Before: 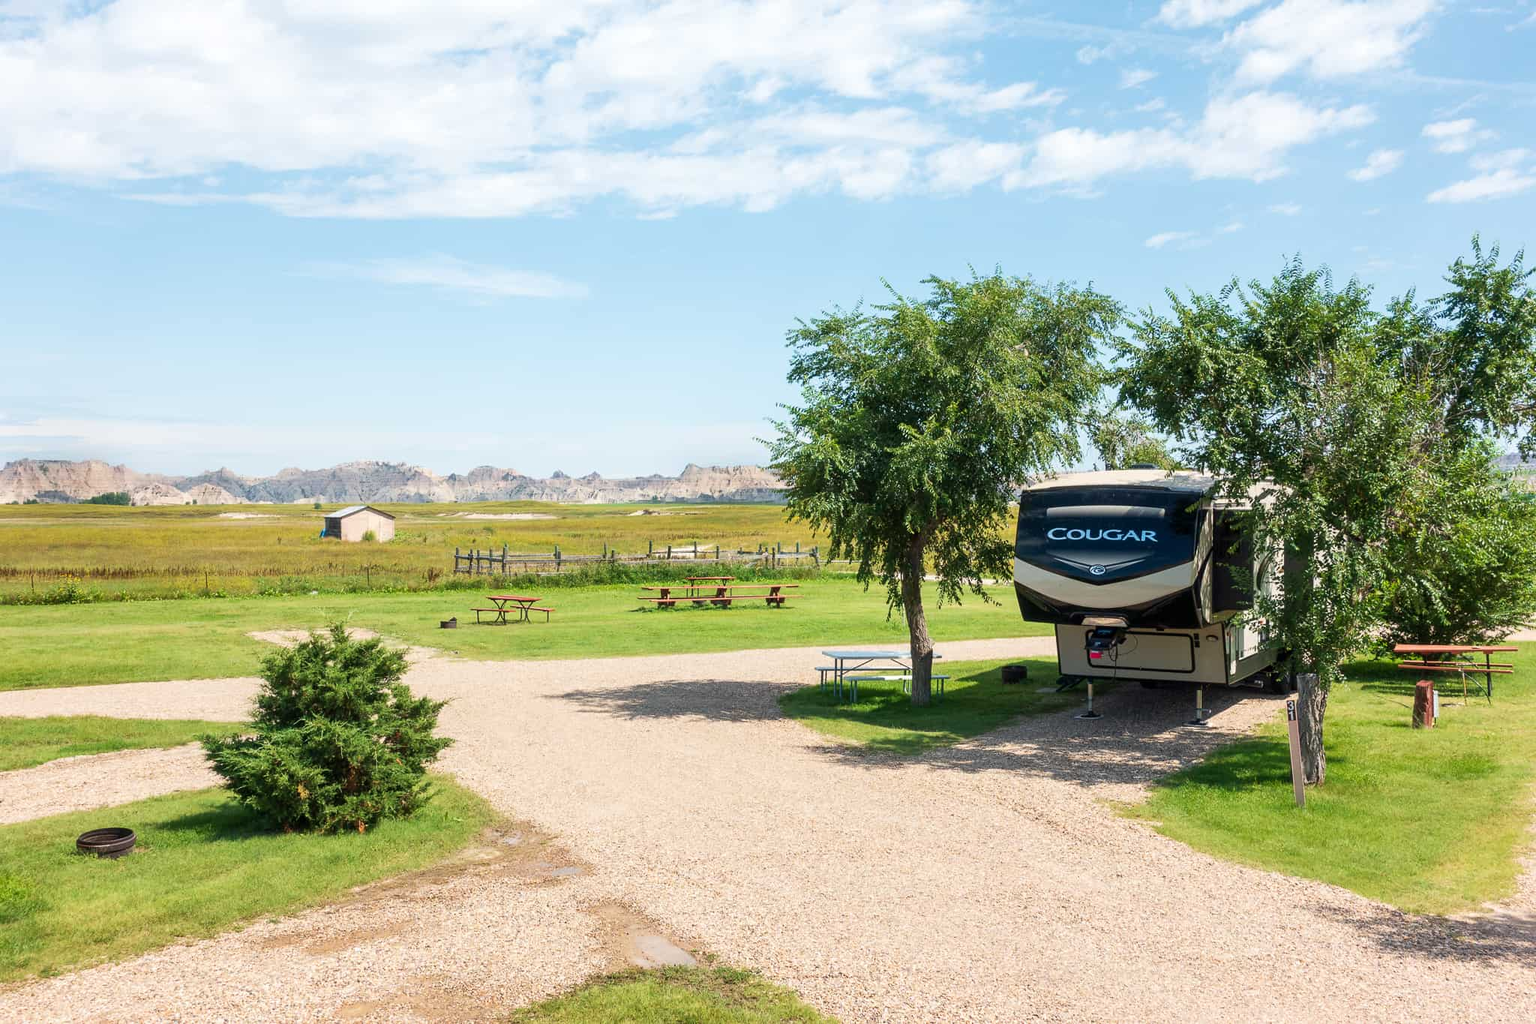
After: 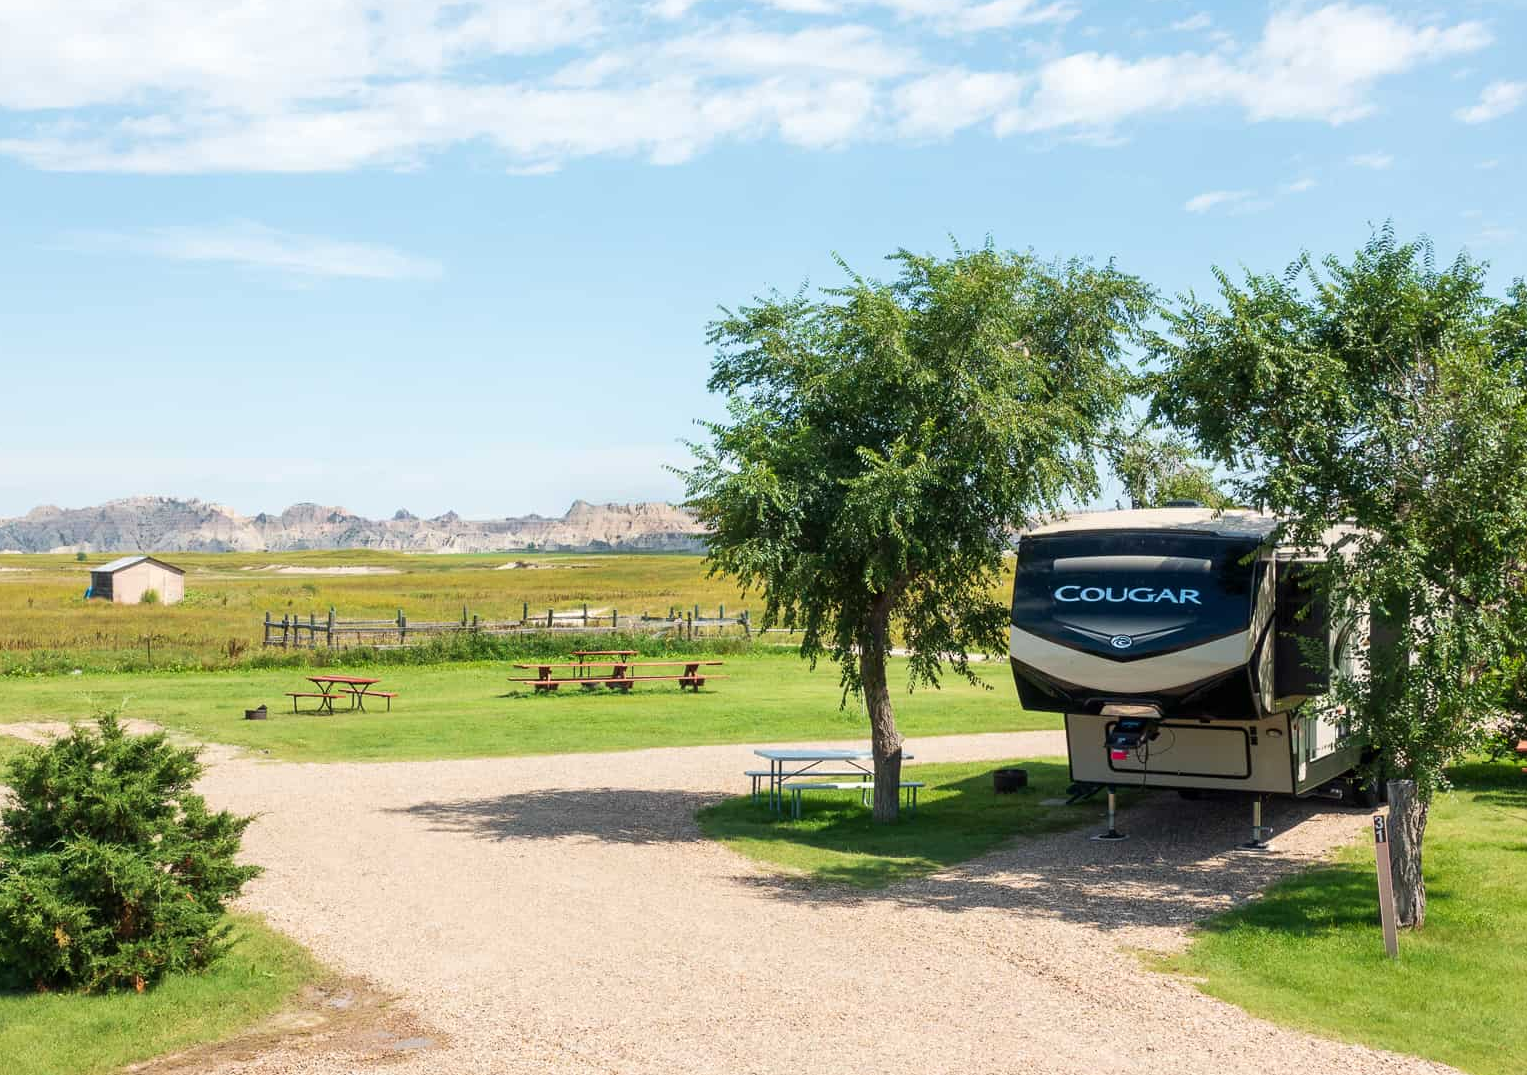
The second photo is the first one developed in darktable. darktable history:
crop: left 16.74%, top 8.651%, right 8.688%, bottom 12.589%
